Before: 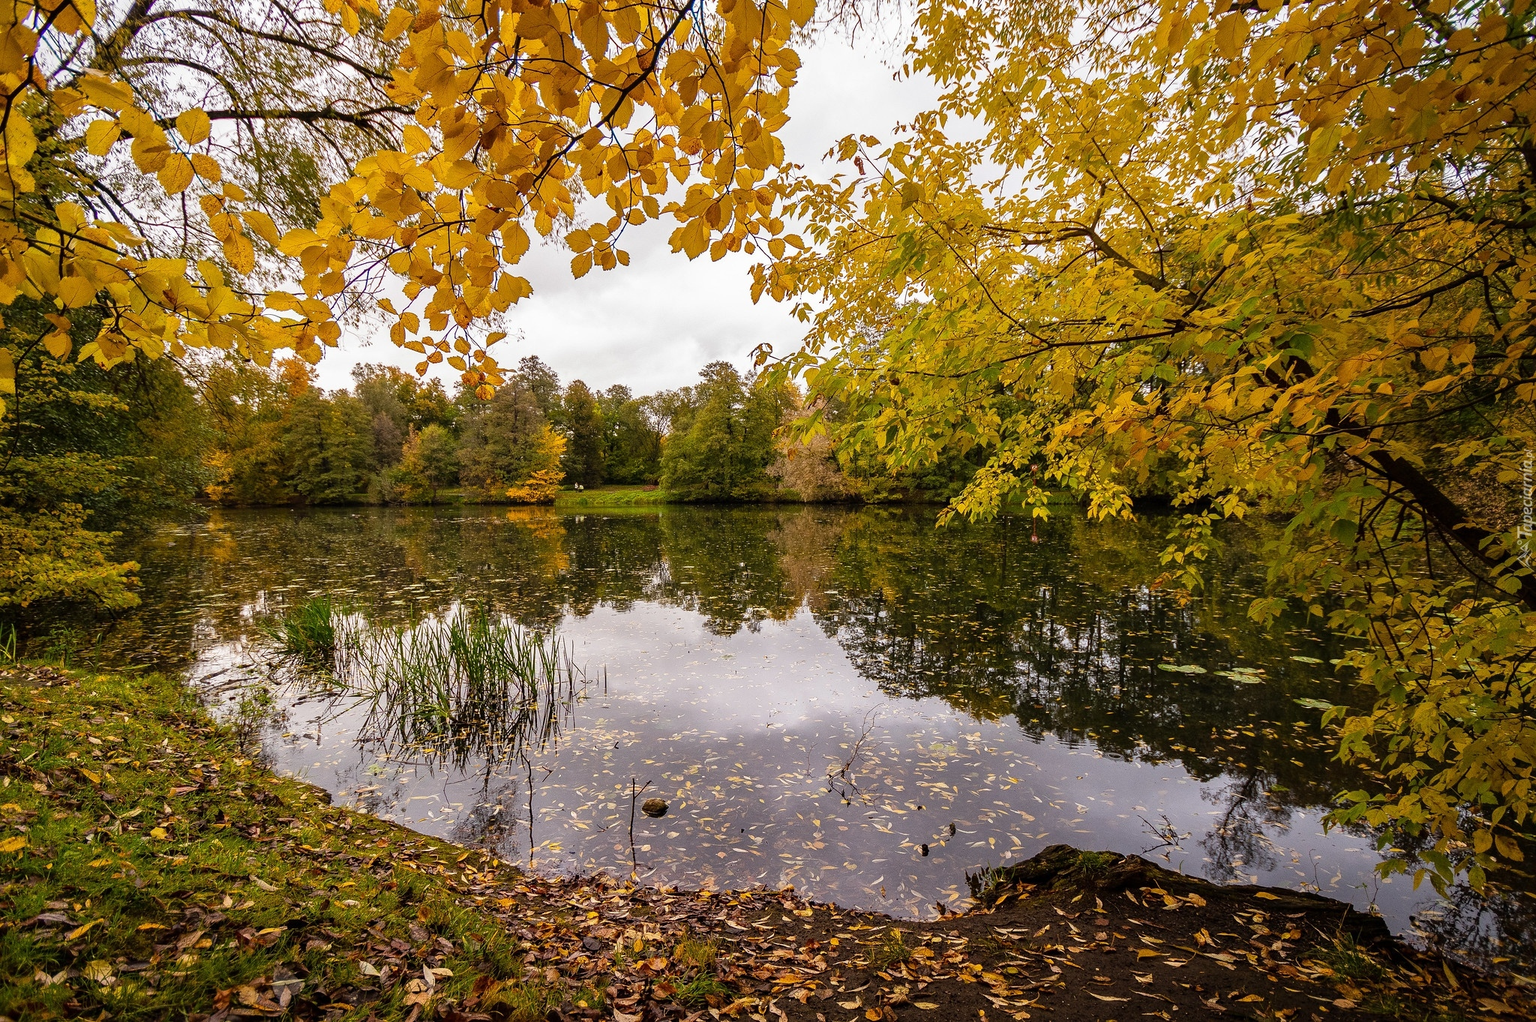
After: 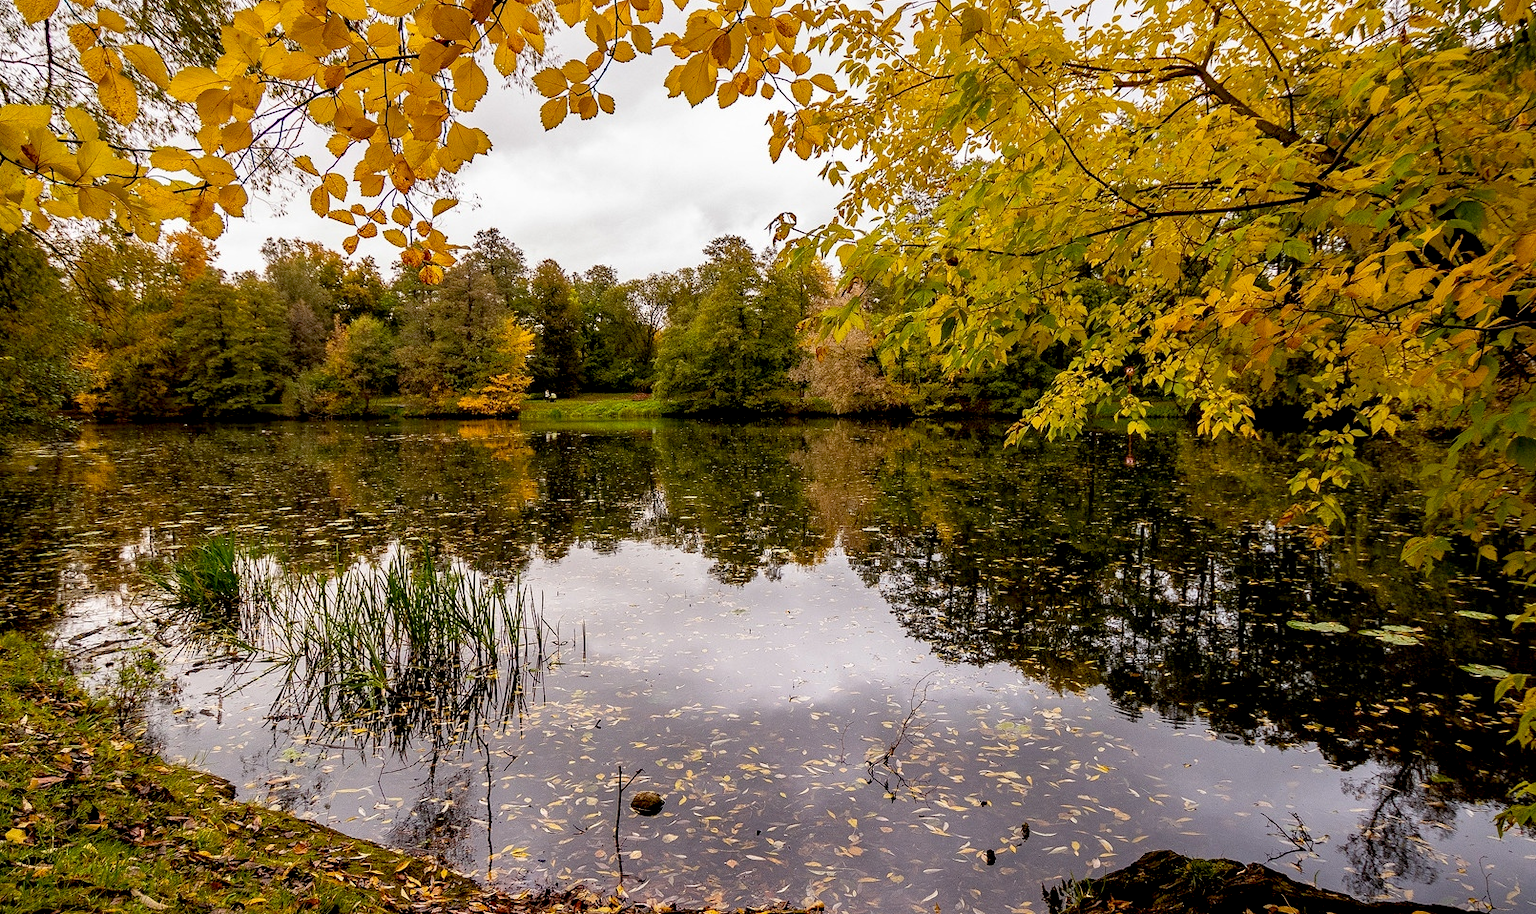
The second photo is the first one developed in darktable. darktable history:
tone equalizer: smoothing diameter 24.99%, edges refinement/feathering 5.84, preserve details guided filter
exposure: black level correction 0.013, compensate exposure bias true, compensate highlight preservation false
crop: left 9.527%, top 17.264%, right 11.192%, bottom 12.371%
